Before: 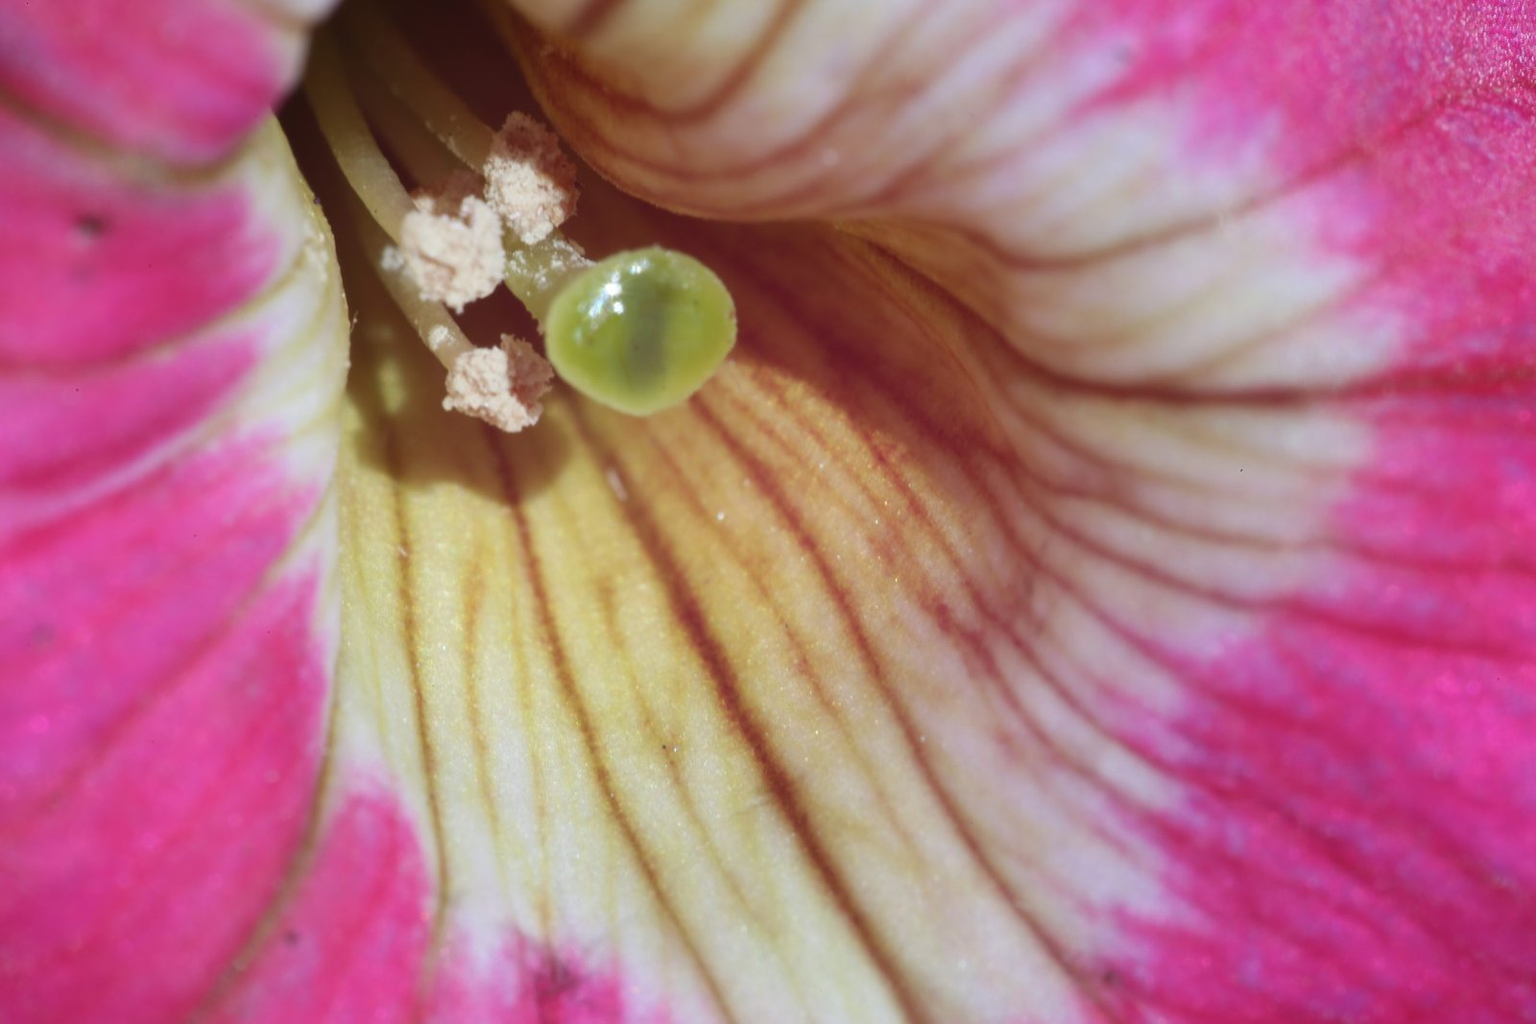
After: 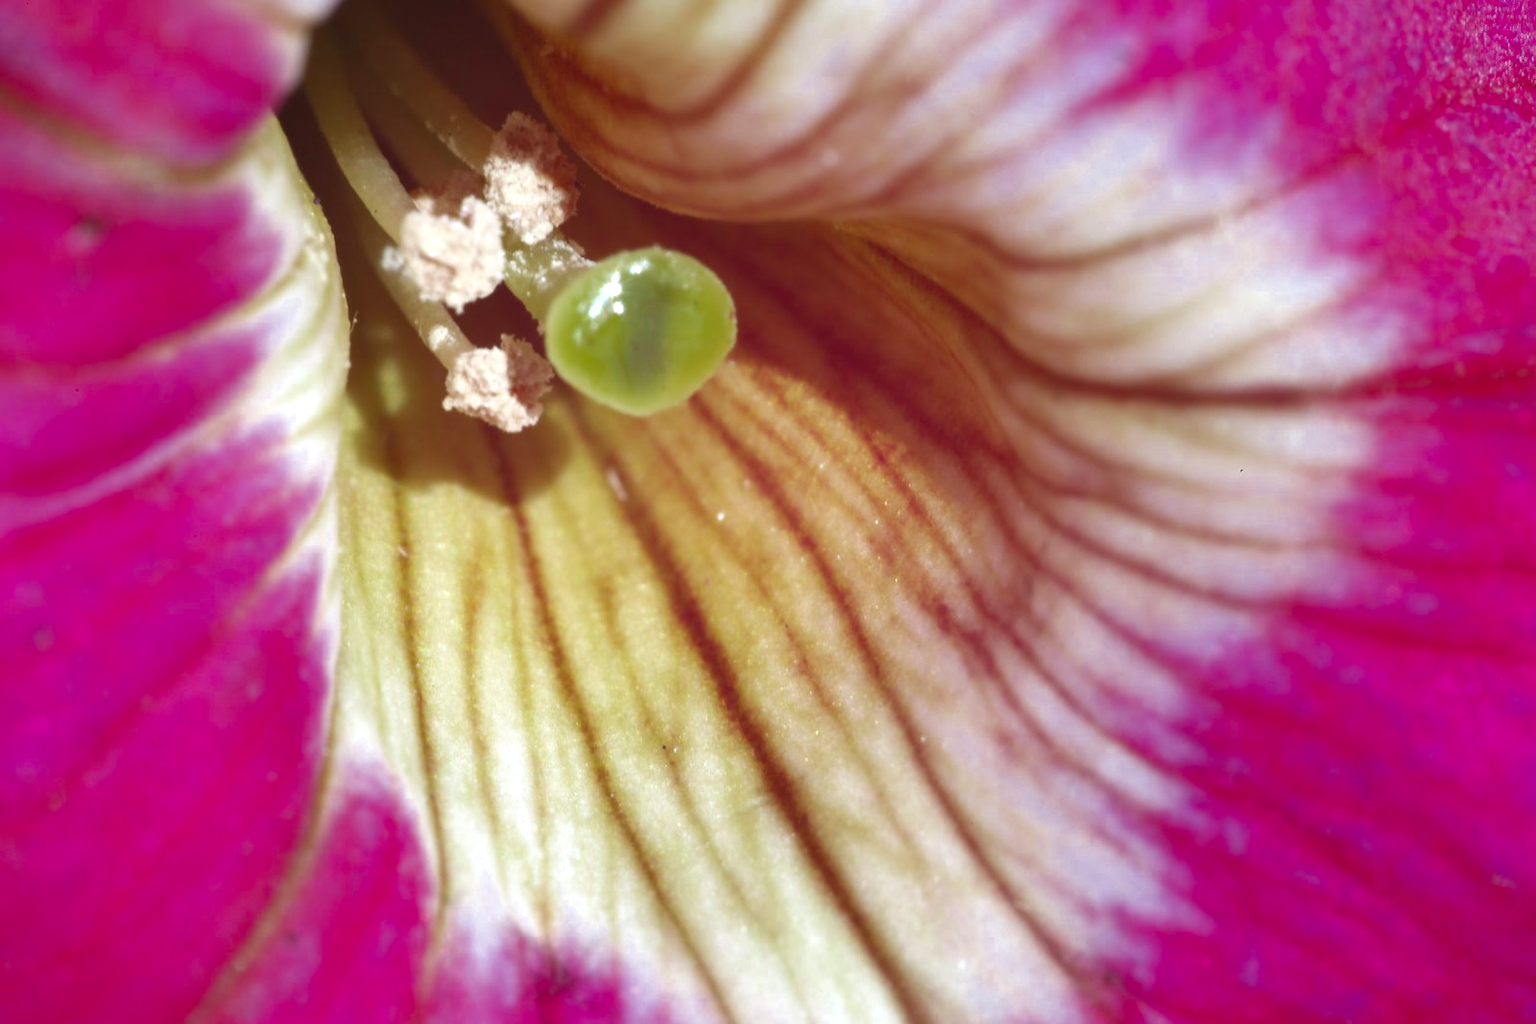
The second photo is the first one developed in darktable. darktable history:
exposure: black level correction 0, exposure 0.698 EV, compensate exposure bias true, compensate highlight preservation false
shadows and highlights: shadows 37.29, highlights -27.15, soften with gaussian
color zones: curves: ch0 [(0.27, 0.396) (0.563, 0.504) (0.75, 0.5) (0.787, 0.307)]
